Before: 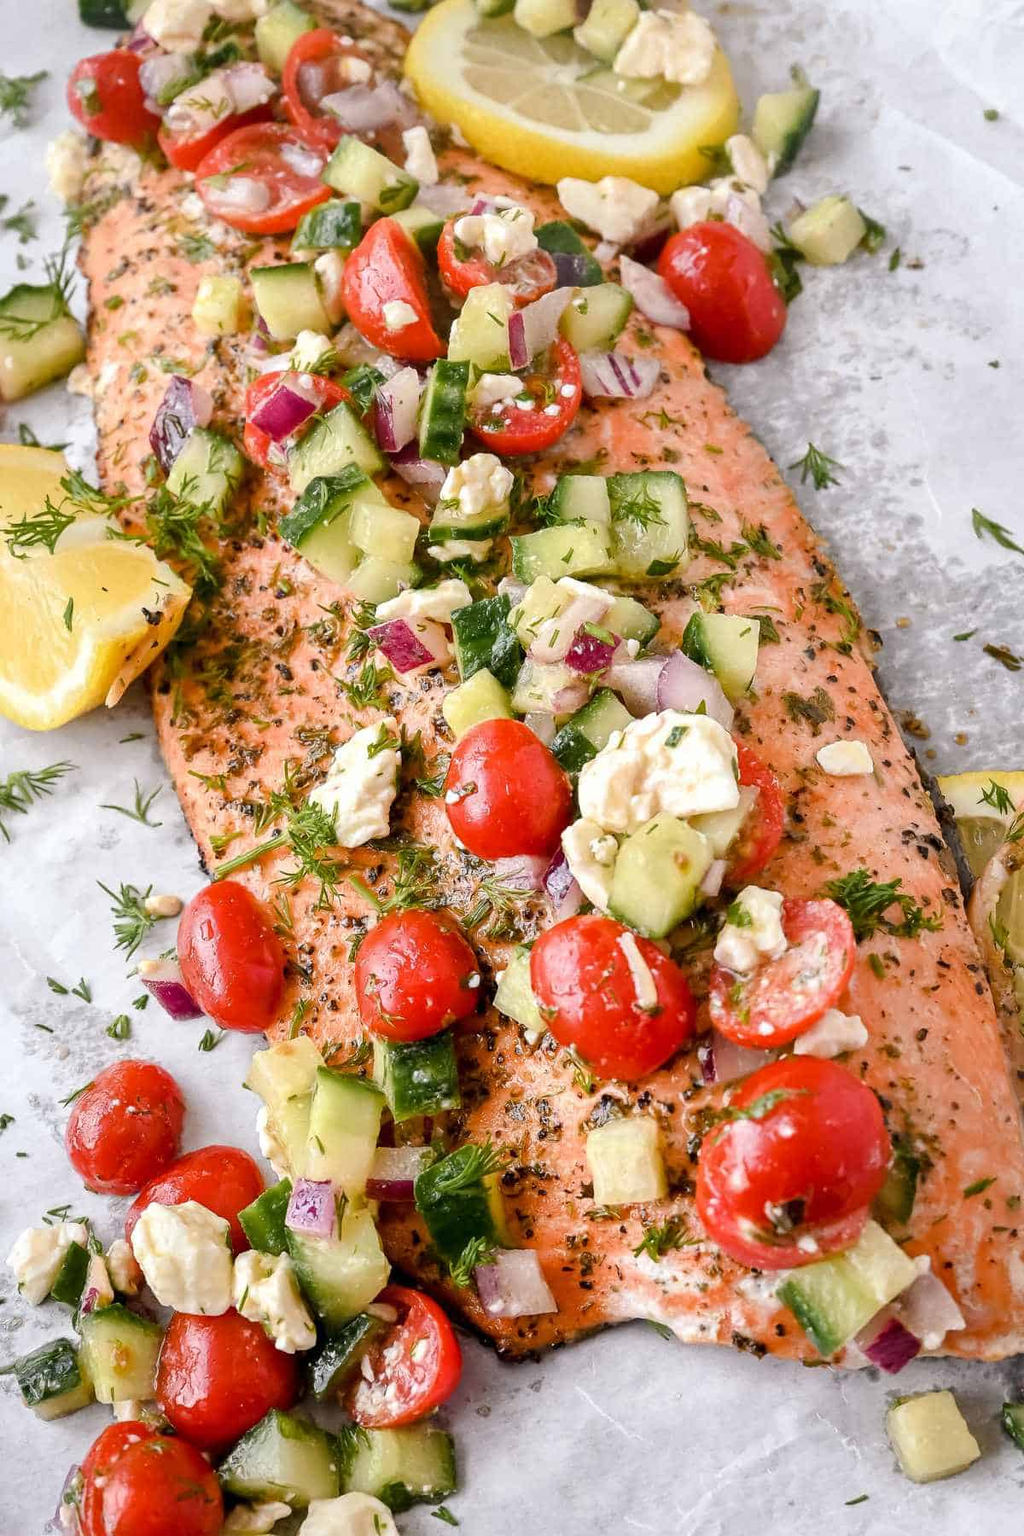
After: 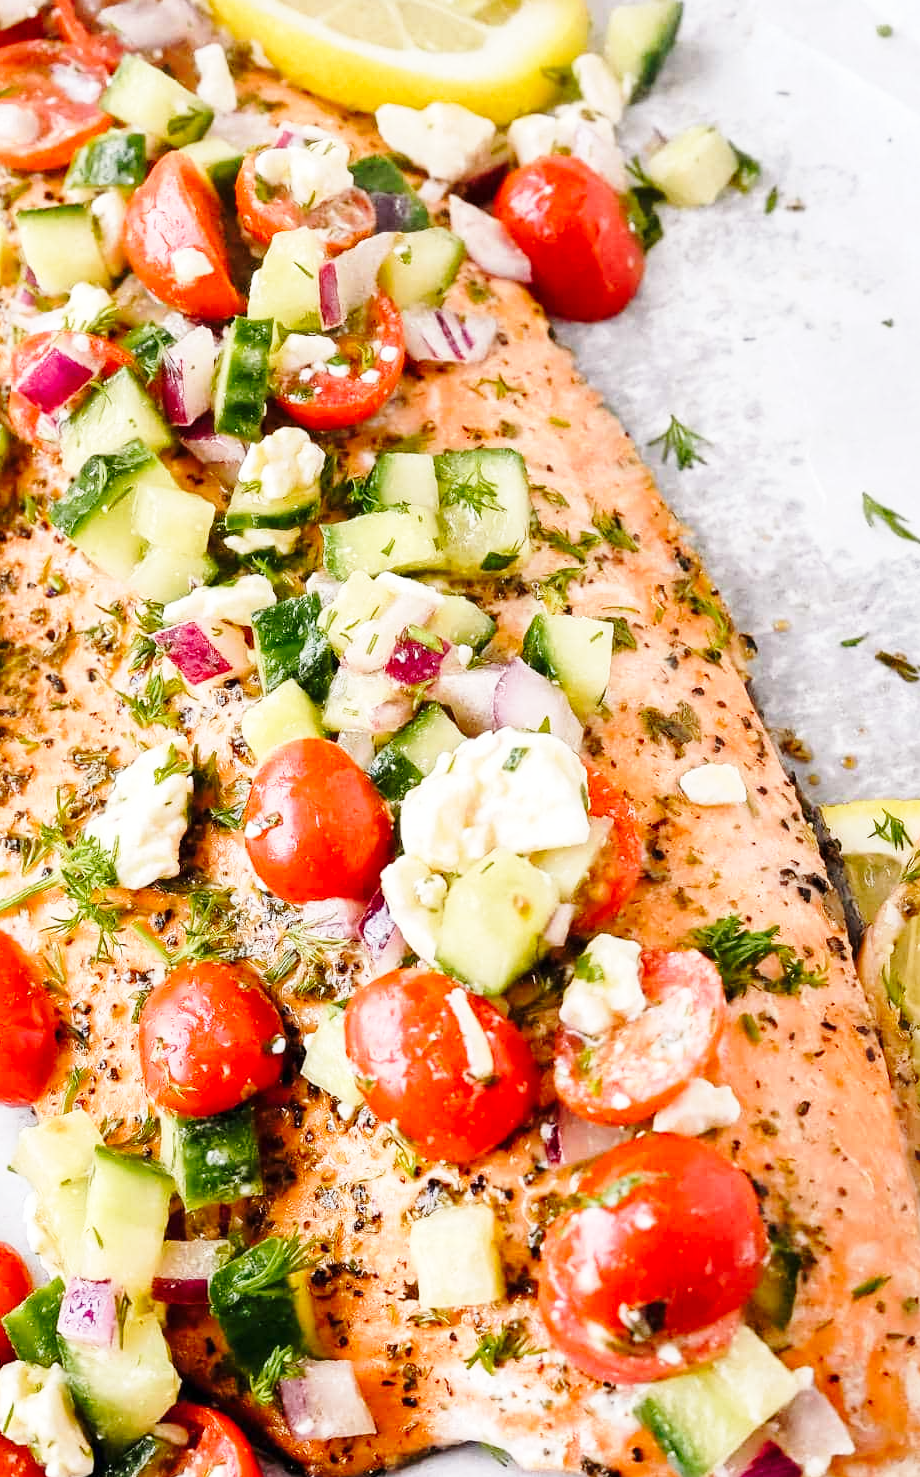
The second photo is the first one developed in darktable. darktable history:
crop: left 23.095%, top 5.827%, bottom 11.854%
base curve: curves: ch0 [(0, 0) (0.028, 0.03) (0.121, 0.232) (0.46, 0.748) (0.859, 0.968) (1, 1)], preserve colors none
